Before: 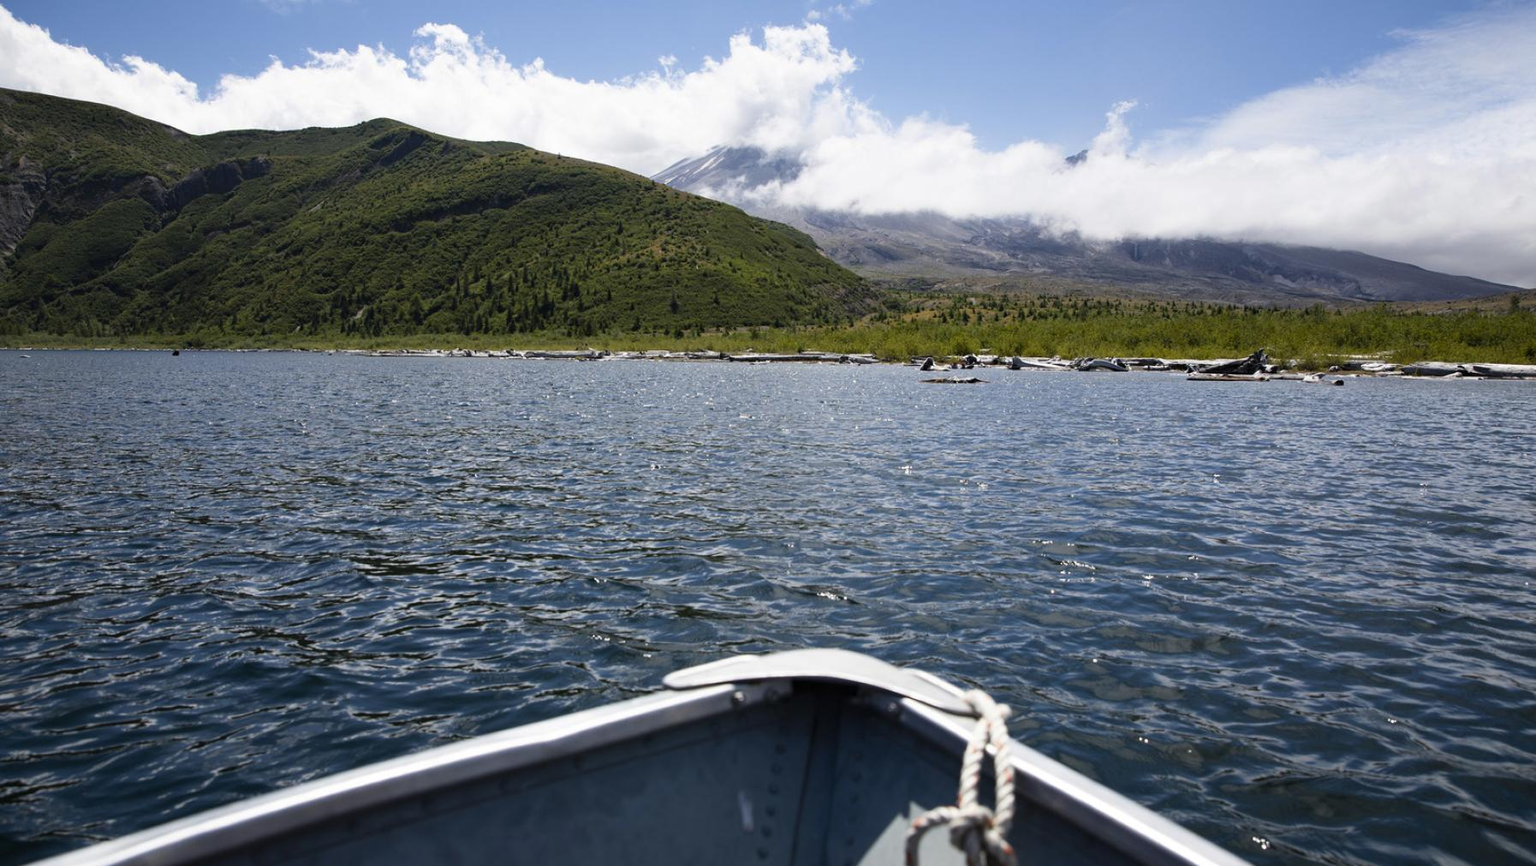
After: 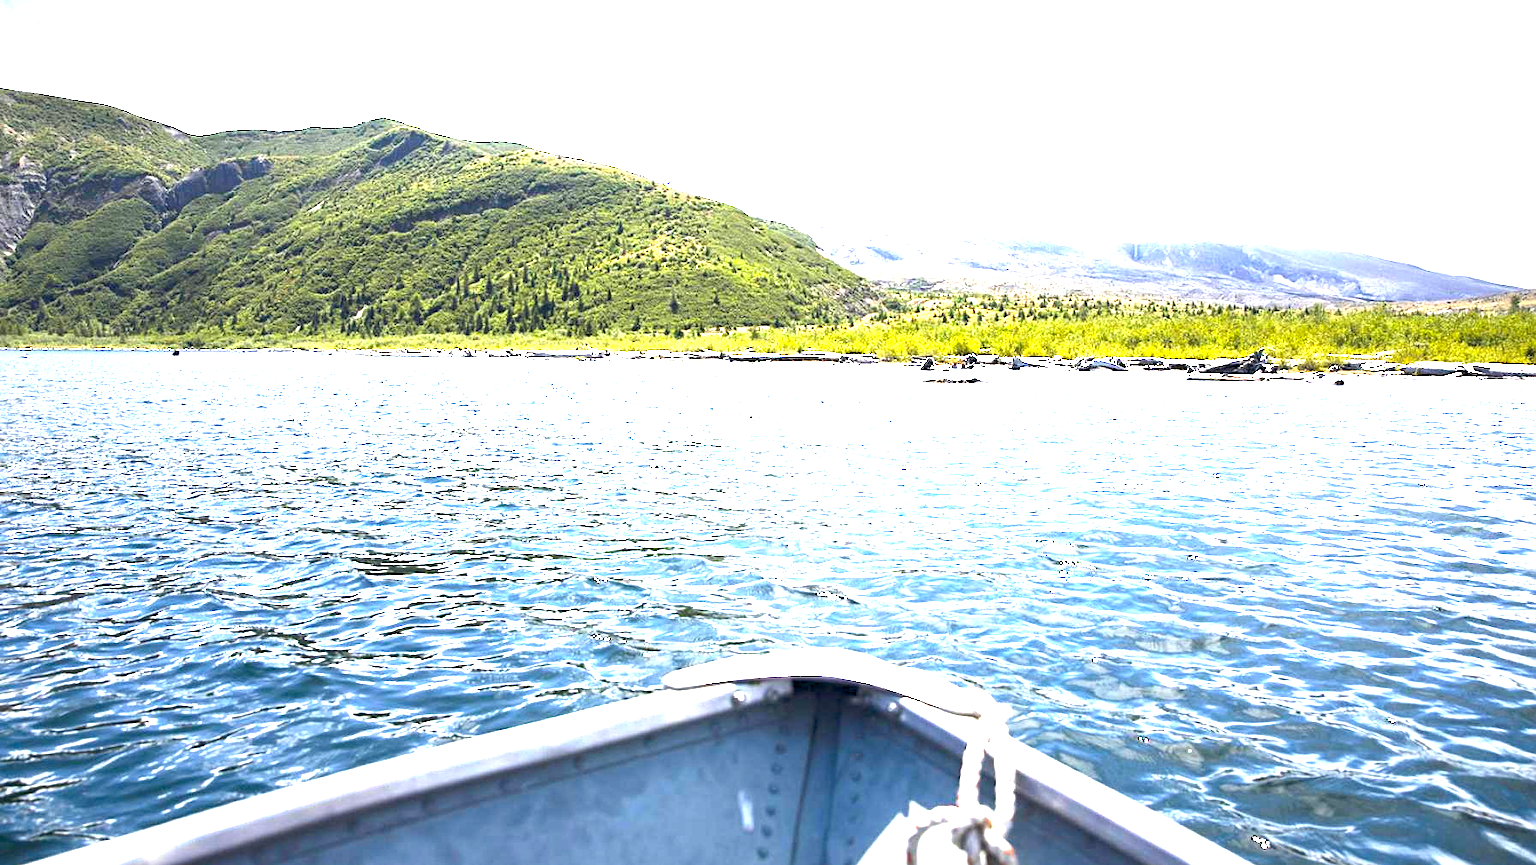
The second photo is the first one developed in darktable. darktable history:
sharpen: amount 0.216
exposure: black level correction 0.001, exposure 2.639 EV, compensate highlight preservation false
color balance rgb: global offset › chroma 0.093%, global offset › hue 250.95°, perceptual saturation grading › global saturation 0.449%, perceptual brilliance grading › global brilliance 17.76%, global vibrance 20%
